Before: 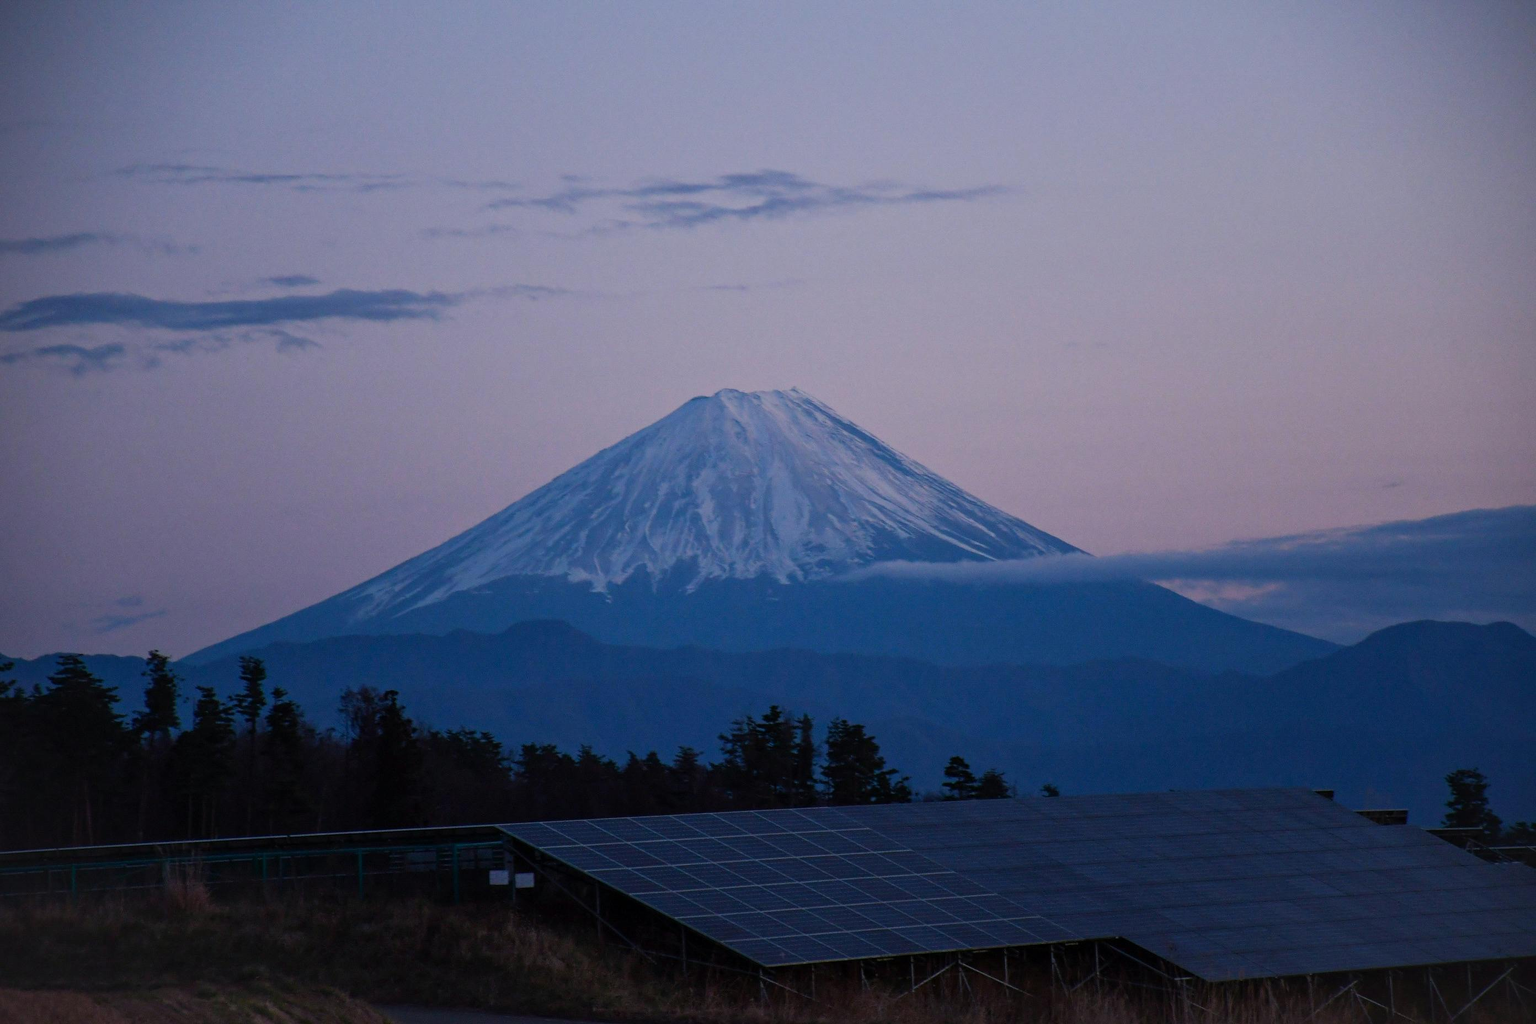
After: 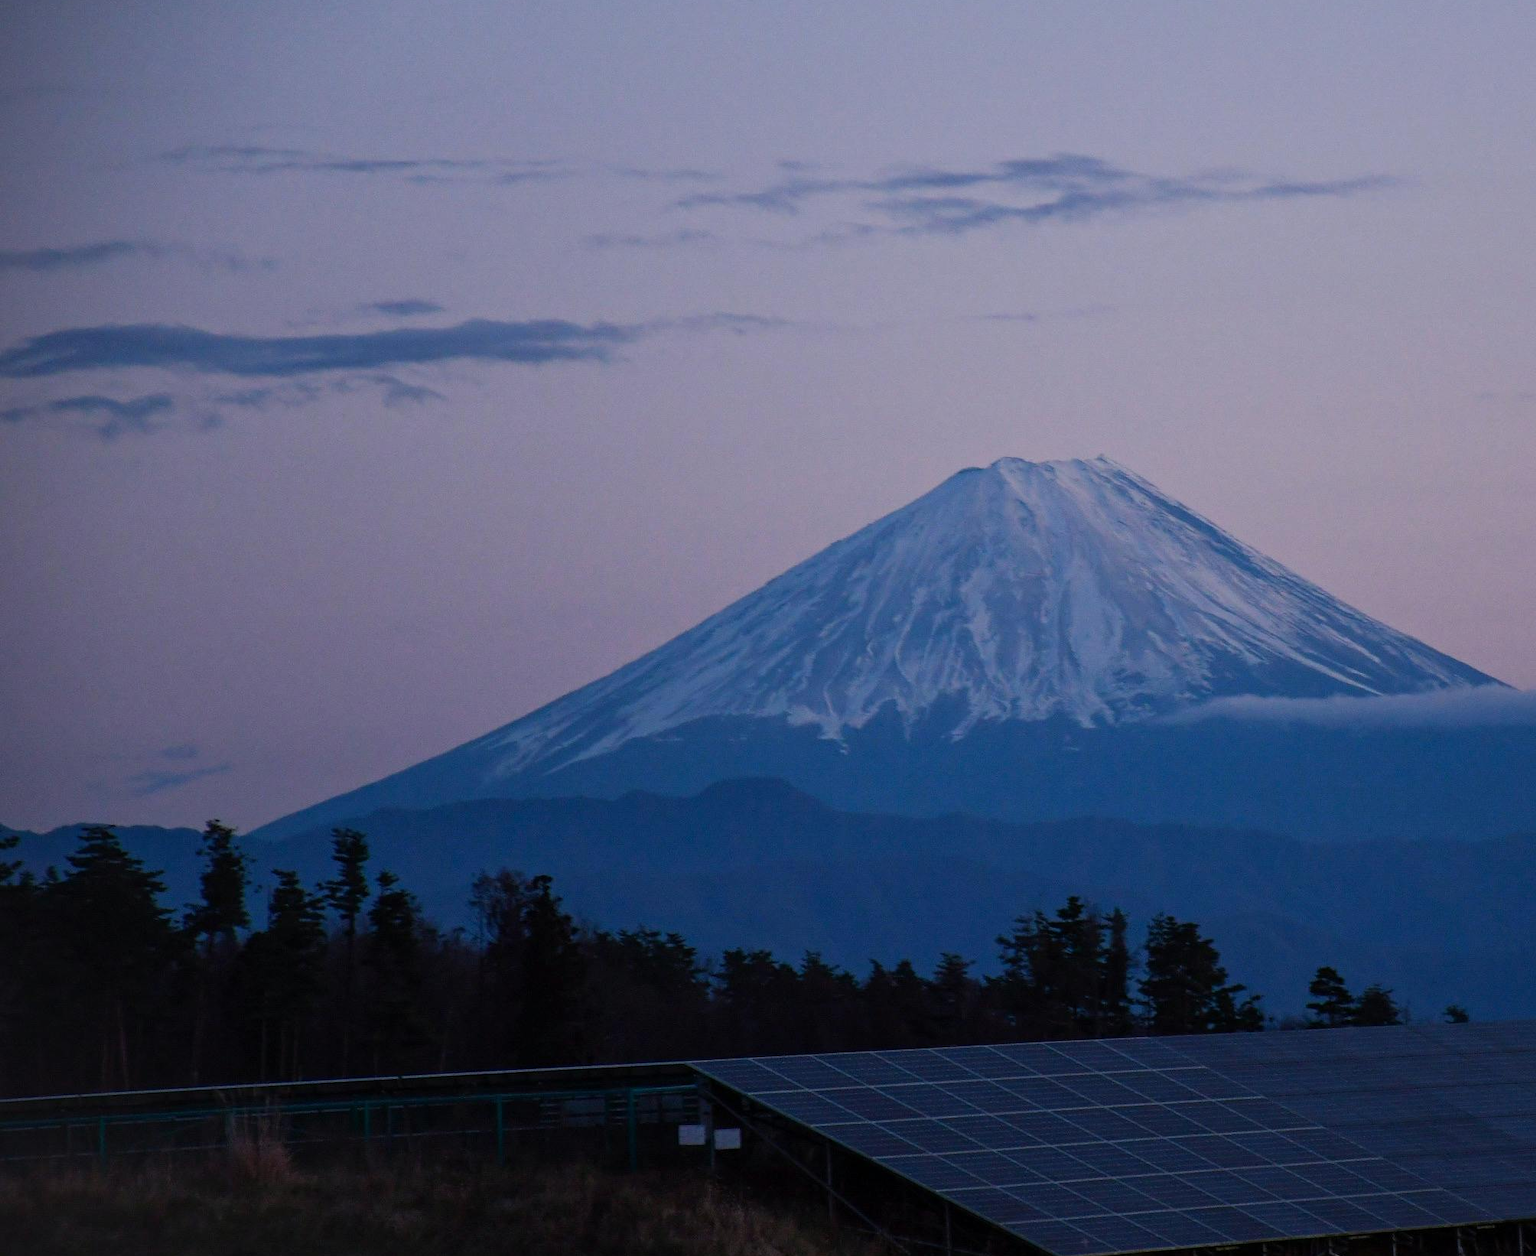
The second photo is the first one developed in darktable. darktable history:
crop: top 5.814%, right 27.852%, bottom 5.641%
